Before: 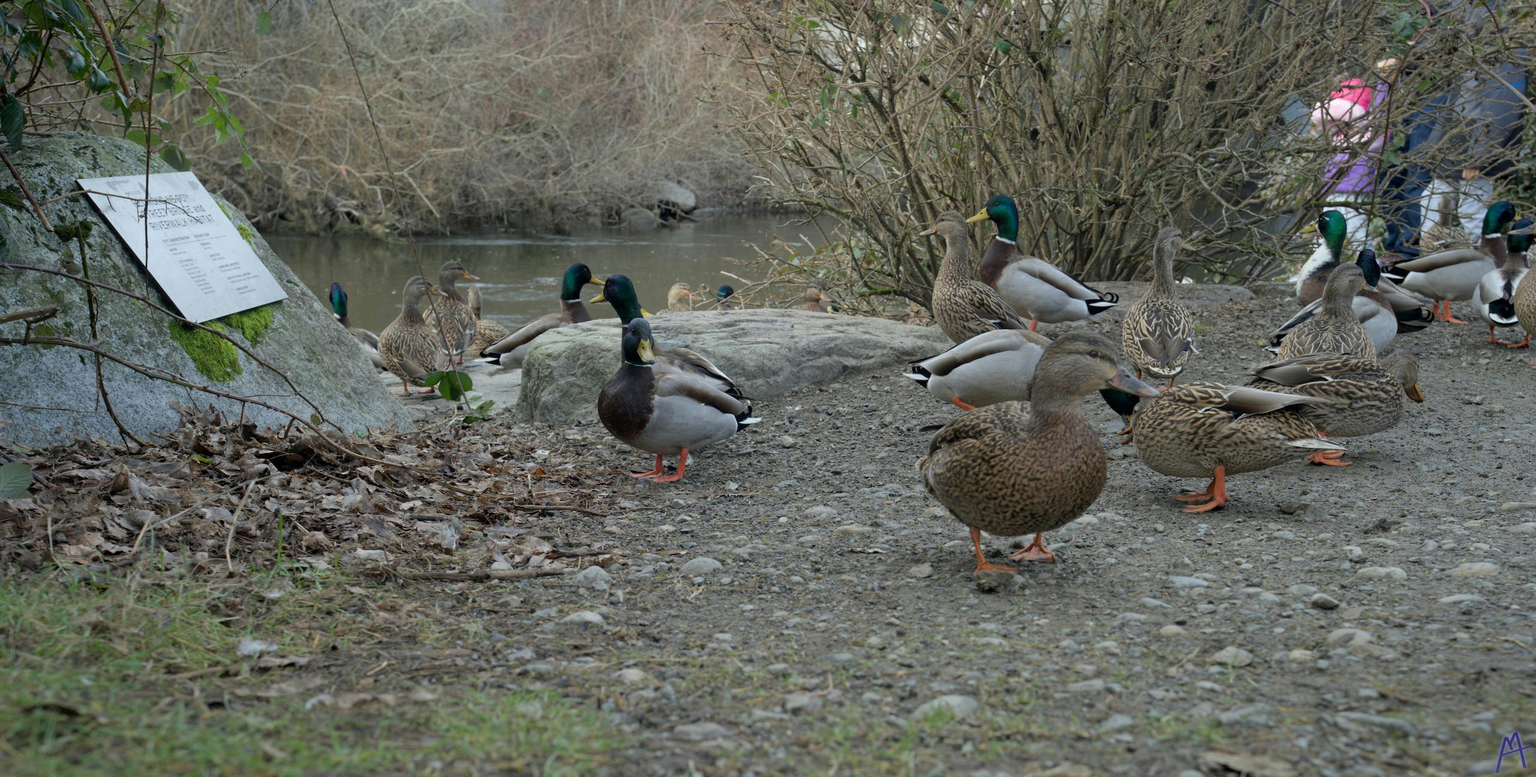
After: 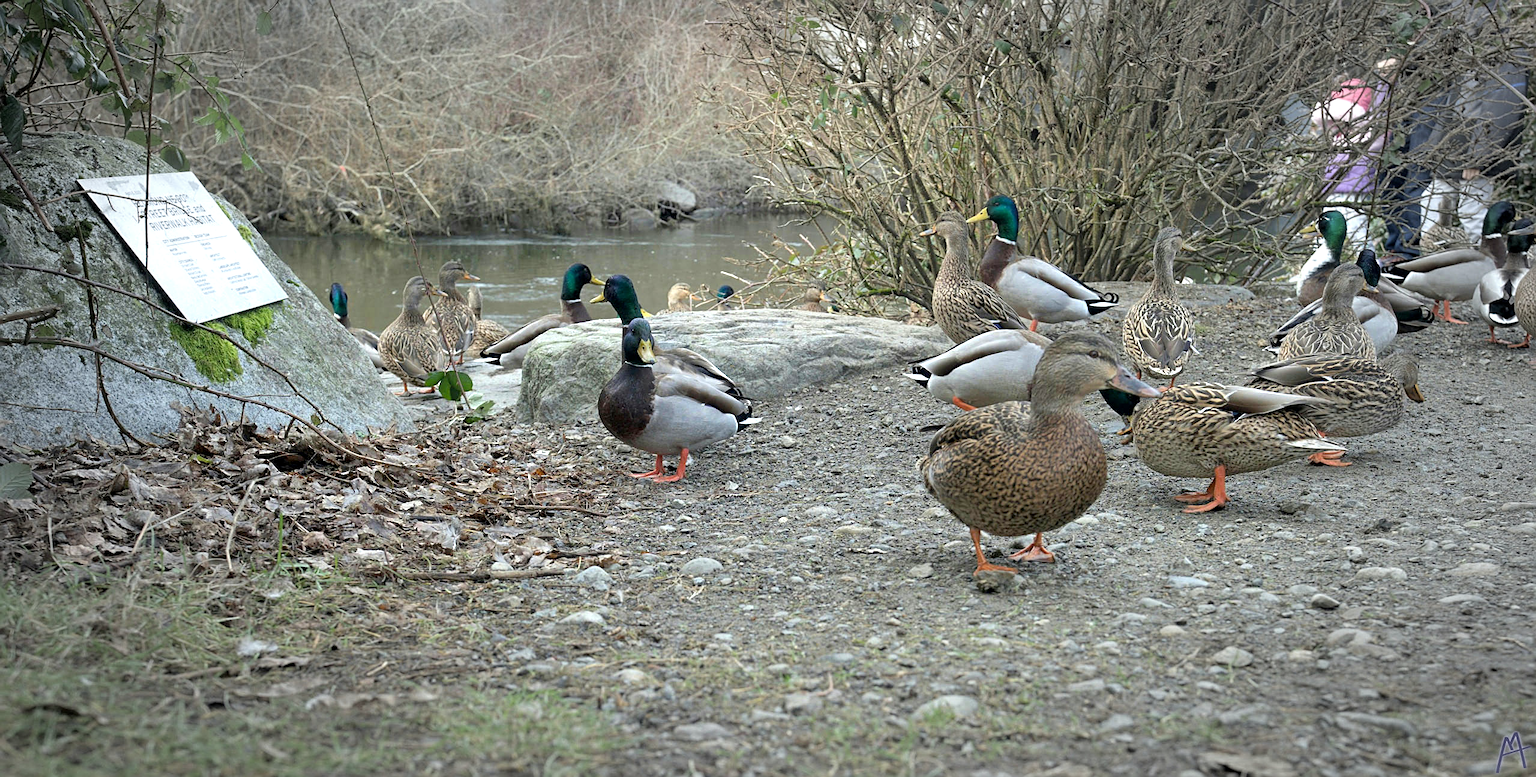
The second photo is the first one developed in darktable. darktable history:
exposure: black level correction 0.001, exposure 0.959 EV, compensate highlight preservation false
sharpen: on, module defaults
vignetting: fall-off start 66.57%, fall-off radius 39.83%, brightness -0.283, automatic ratio true, width/height ratio 0.671, unbound false
